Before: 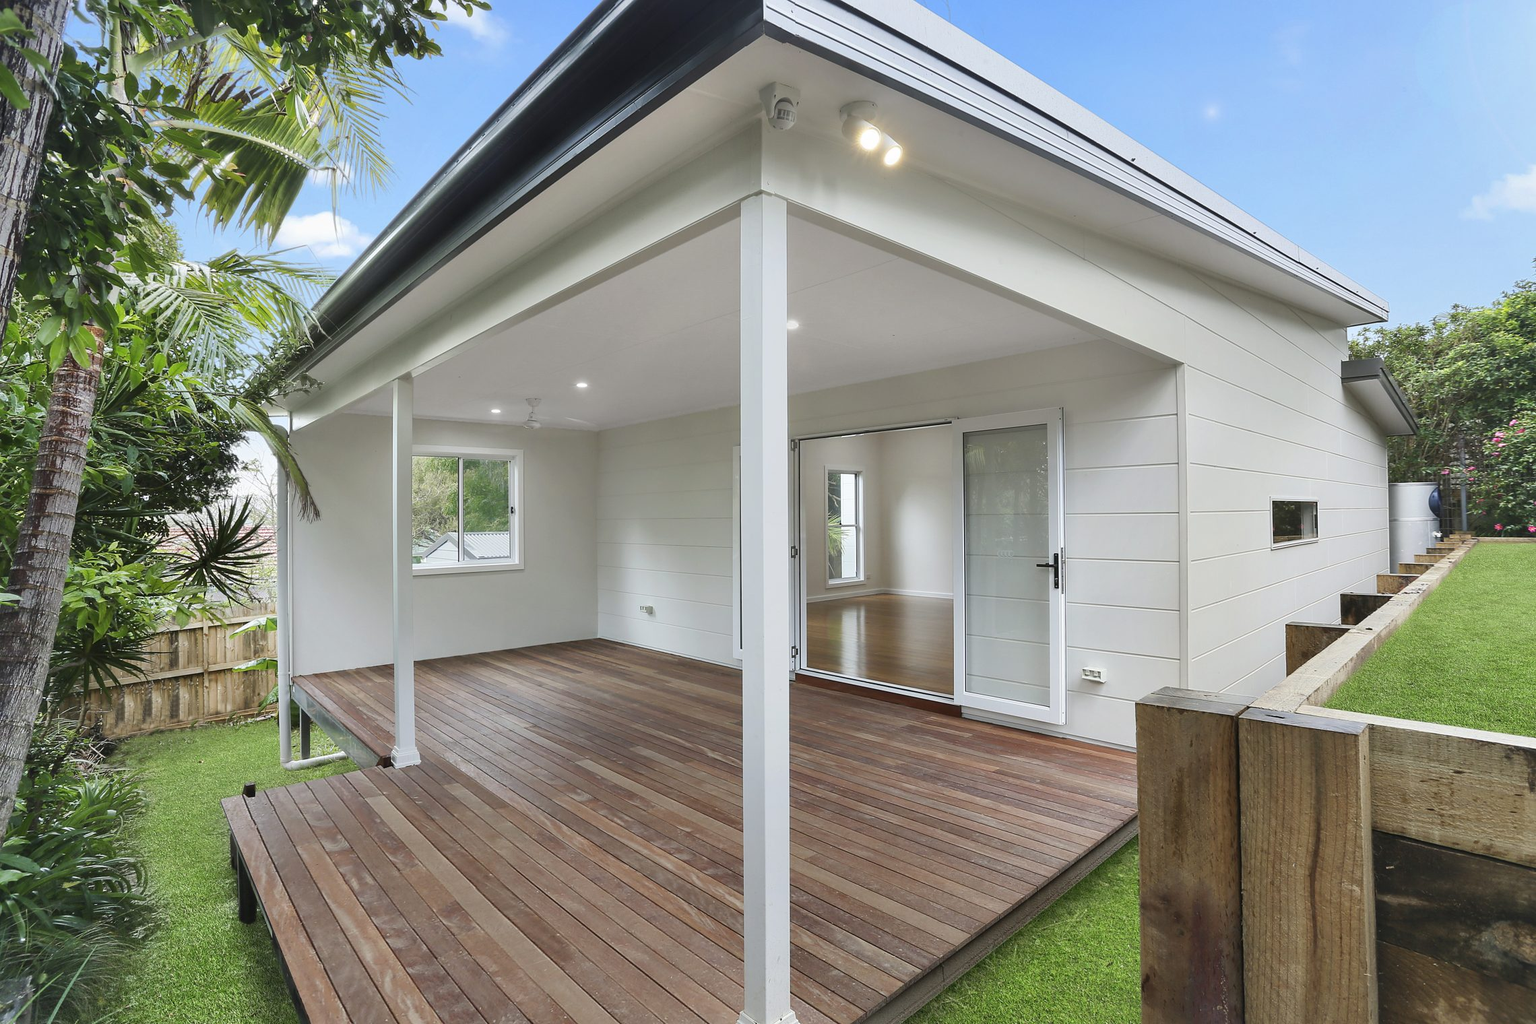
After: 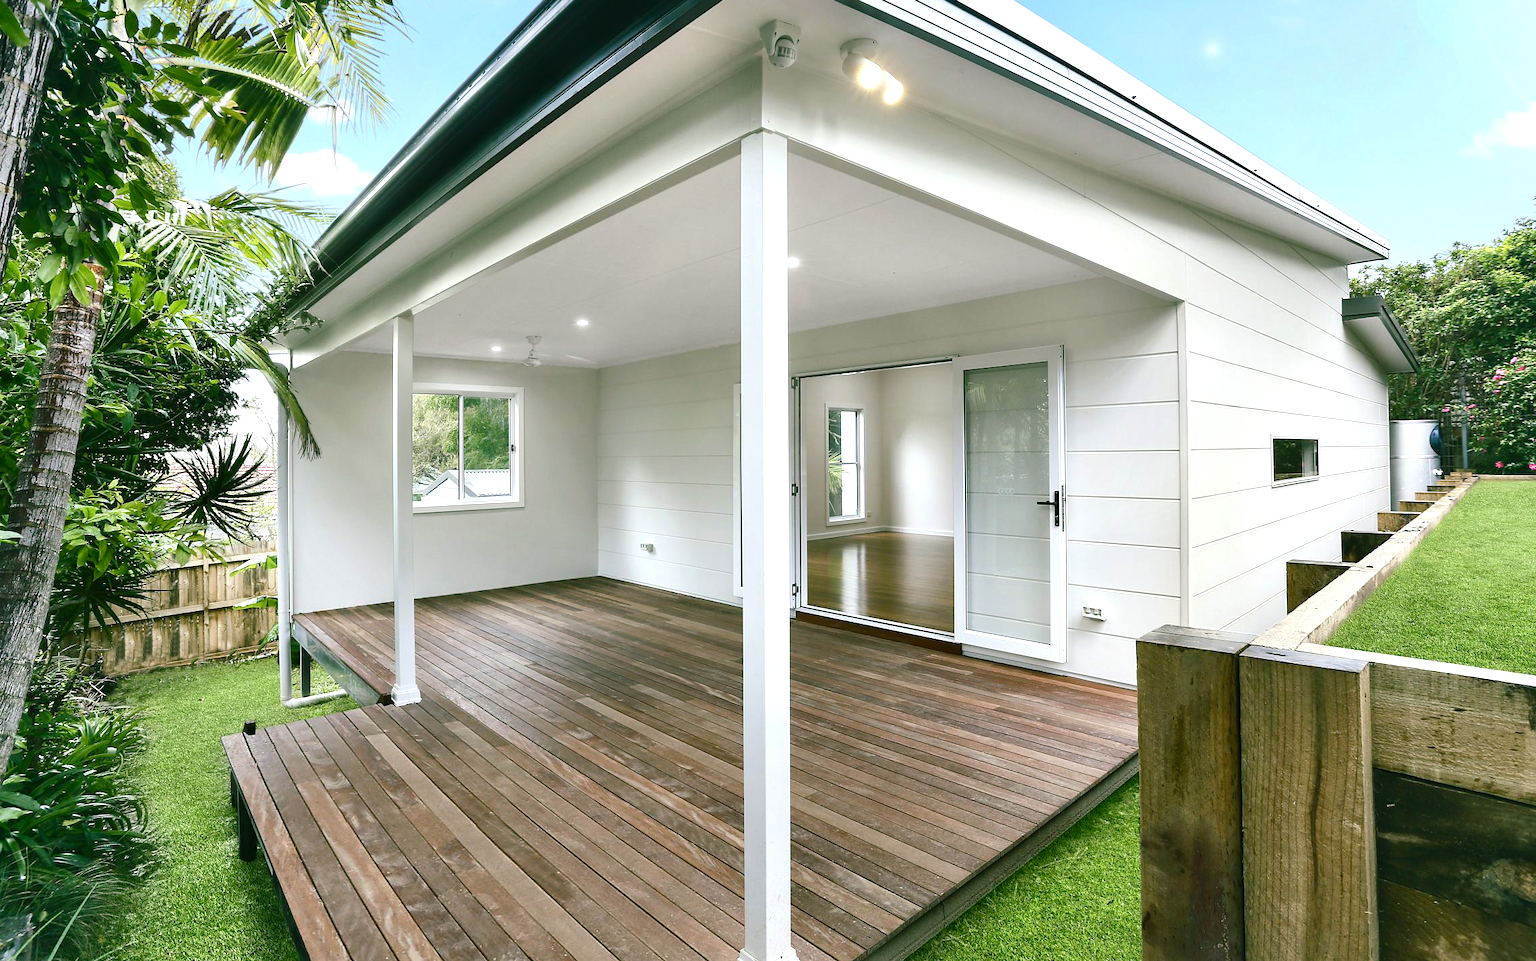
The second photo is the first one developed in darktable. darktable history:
tone equalizer: -8 EV -0.74 EV, -7 EV -0.68 EV, -6 EV -0.622 EV, -5 EV -0.377 EV, -3 EV 0.371 EV, -2 EV 0.6 EV, -1 EV 0.689 EV, +0 EV 0.76 EV, edges refinement/feathering 500, mask exposure compensation -1.57 EV, preserve details no
color balance rgb: shadows lift › chroma 11.448%, shadows lift › hue 130.93°, perceptual saturation grading › global saturation 20%, perceptual saturation grading › highlights -25.236%, perceptual saturation grading › shadows 24.308%, global vibrance 14.707%
crop and rotate: top 6.165%
